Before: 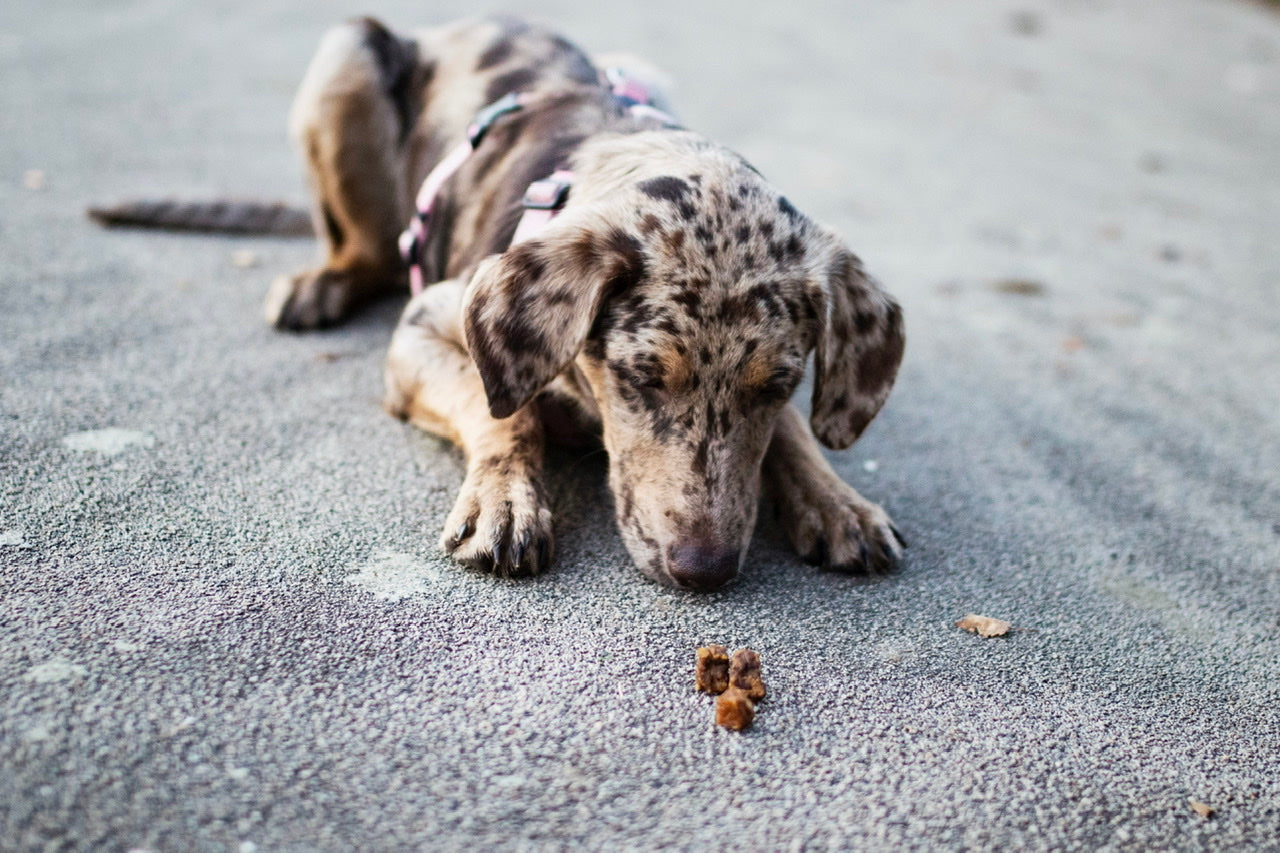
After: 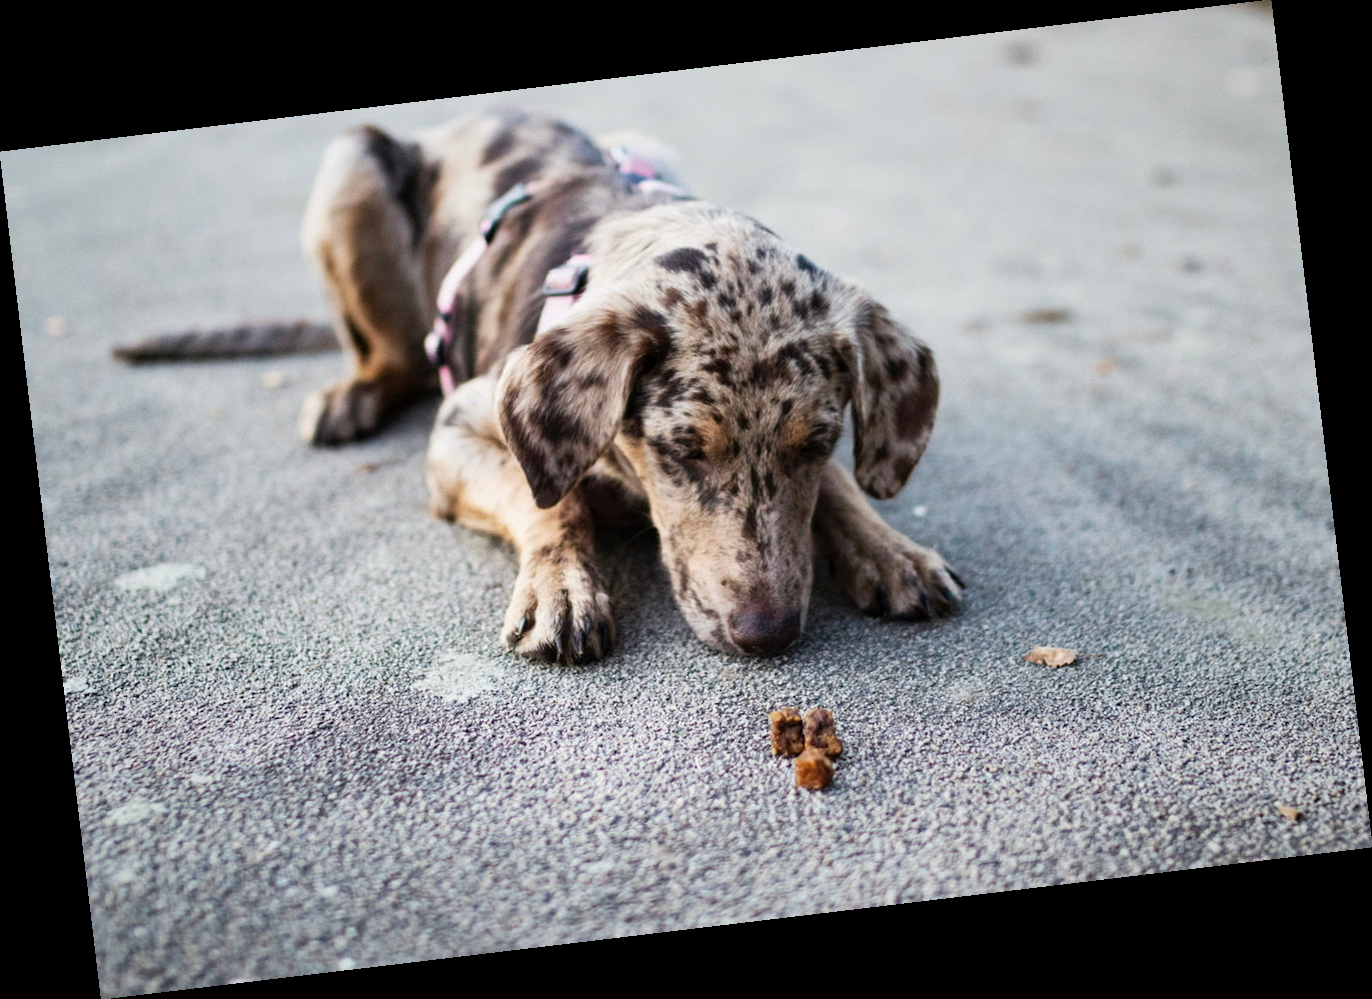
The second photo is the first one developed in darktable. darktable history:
rotate and perspective: rotation -6.83°, automatic cropping off
sharpen: radius 2.883, amount 0.868, threshold 47.523
